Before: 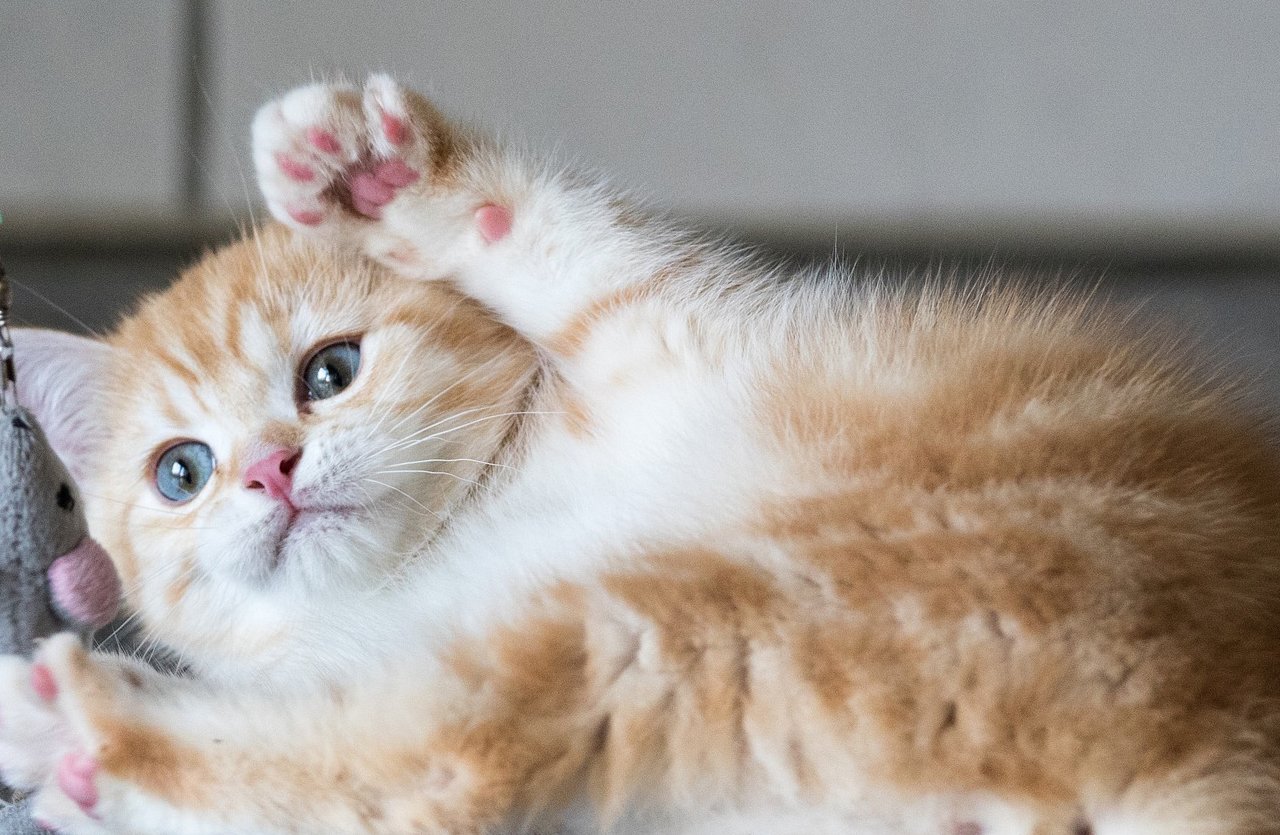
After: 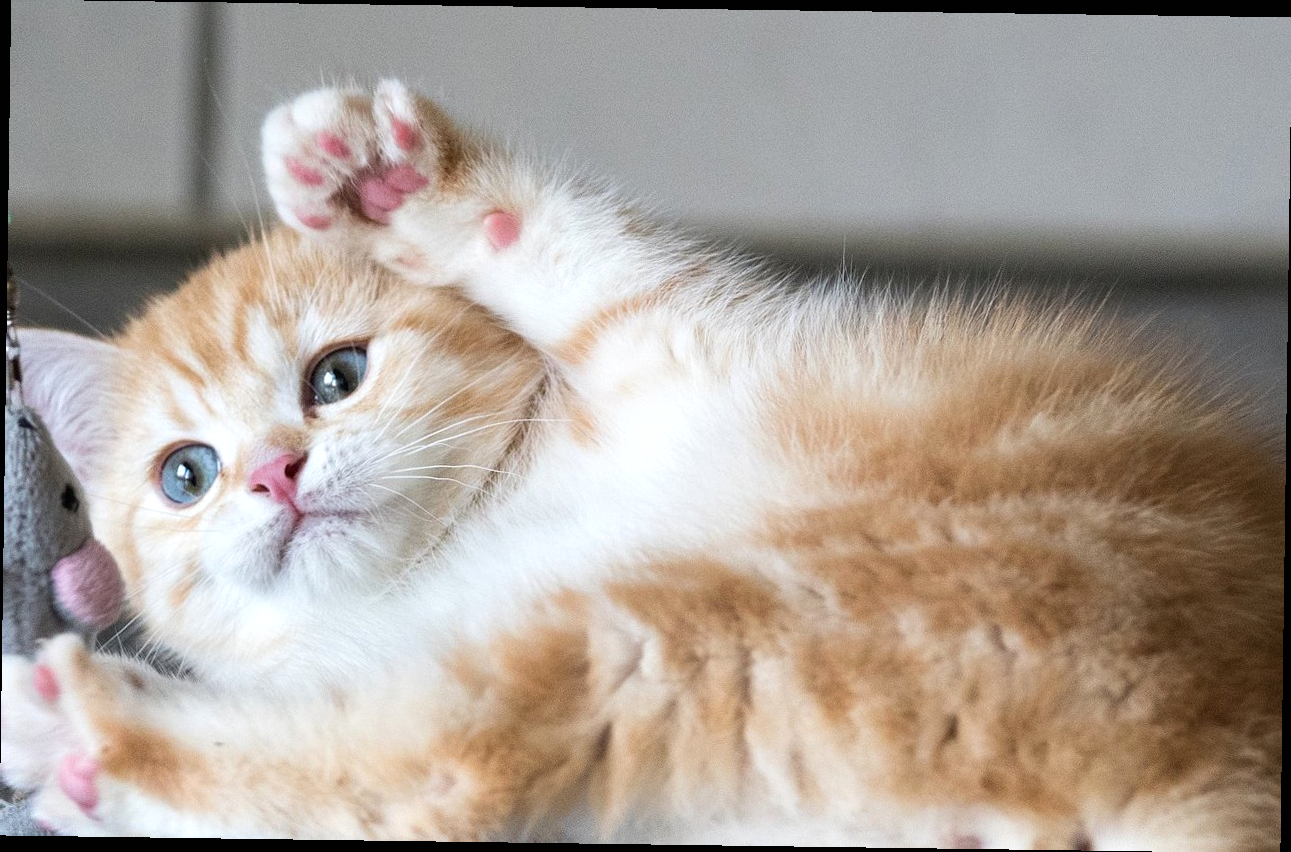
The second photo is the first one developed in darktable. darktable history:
exposure: black level correction 0, exposure 0.2 EV, compensate exposure bias true, compensate highlight preservation false
rotate and perspective: rotation 0.8°, automatic cropping off
